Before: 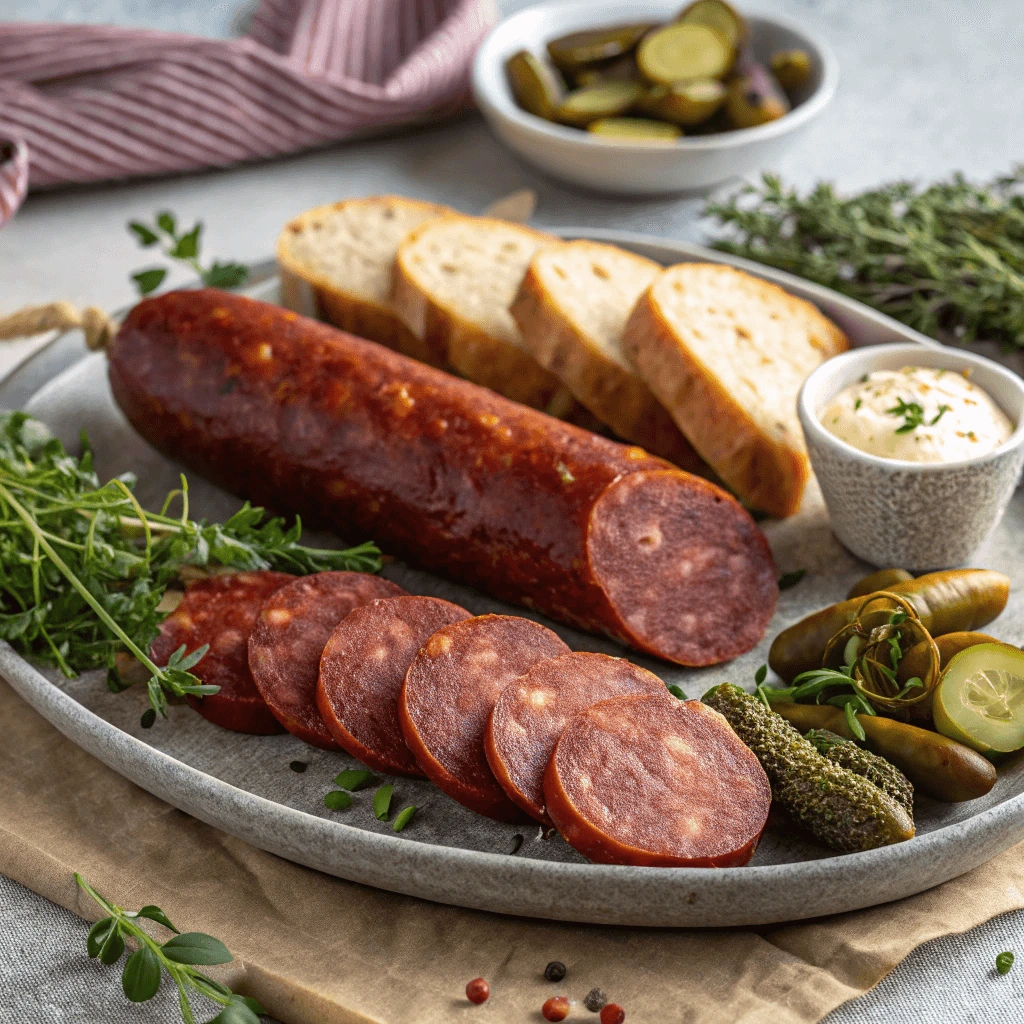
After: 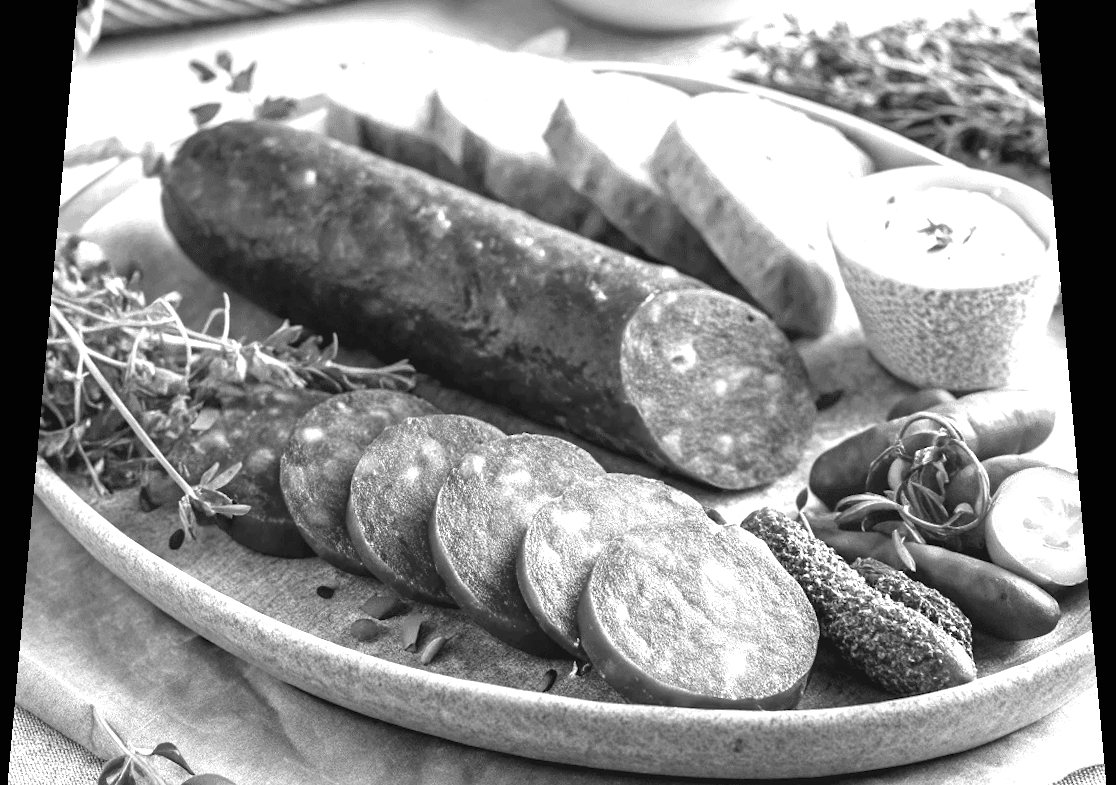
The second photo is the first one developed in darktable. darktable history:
rotate and perspective: rotation 0.128°, lens shift (vertical) -0.181, lens shift (horizontal) -0.044, shear 0.001, automatic cropping off
crop: top 13.819%, bottom 11.169%
exposure: black level correction 0, exposure 1.625 EV, compensate exposure bias true, compensate highlight preservation false
monochrome: a -71.75, b 75.82
